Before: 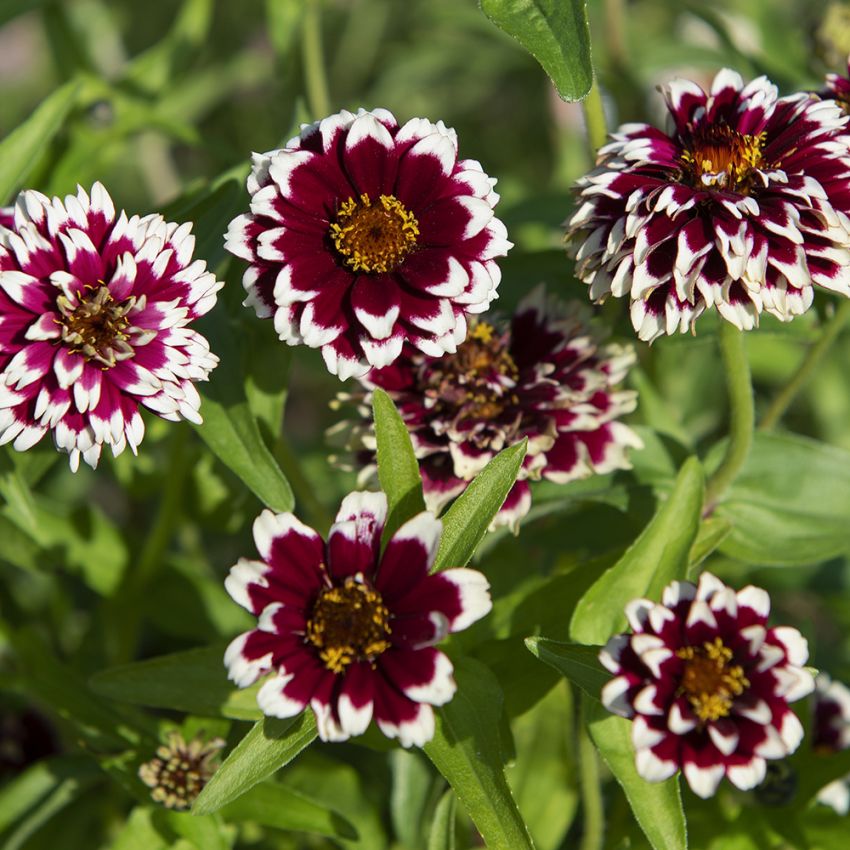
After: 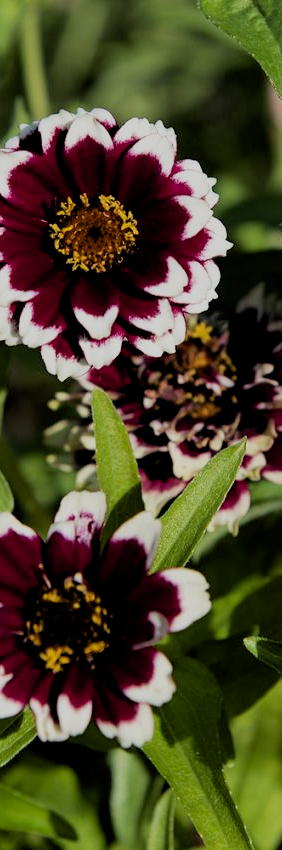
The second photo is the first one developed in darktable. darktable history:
crop: left 33.12%, right 33.61%
exposure: black level correction 0.007, compensate highlight preservation false
color correction: highlights b* -0.005
filmic rgb: black relative exposure -4.13 EV, white relative exposure 5.12 EV, hardness 2.06, contrast 1.166, iterations of high-quality reconstruction 10
